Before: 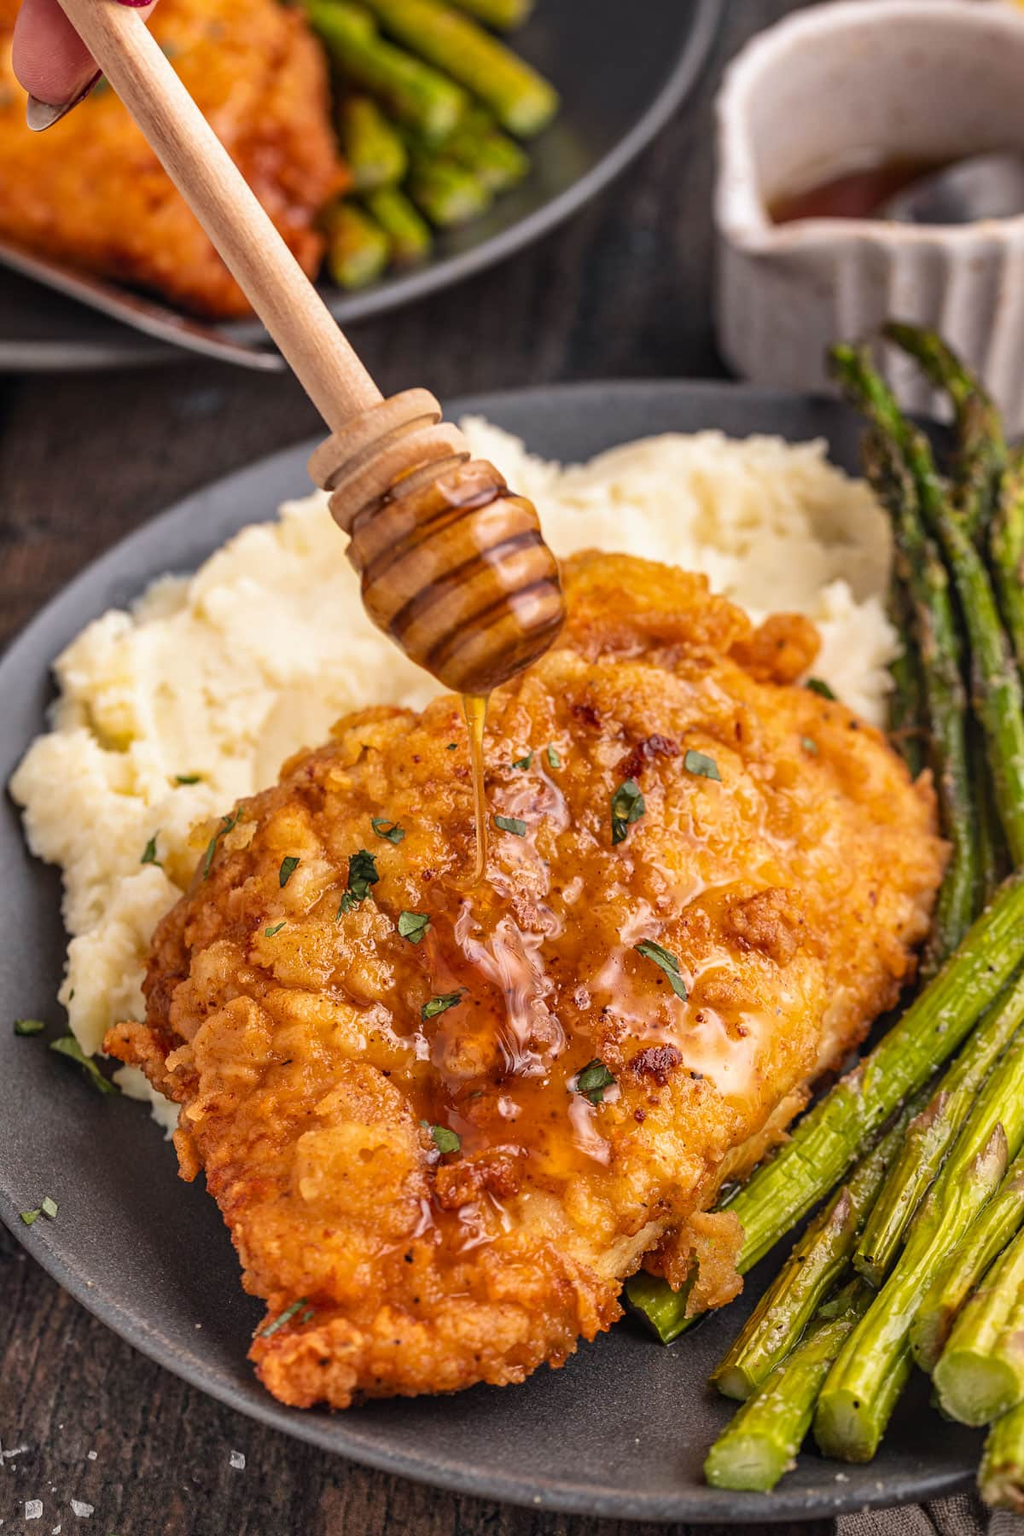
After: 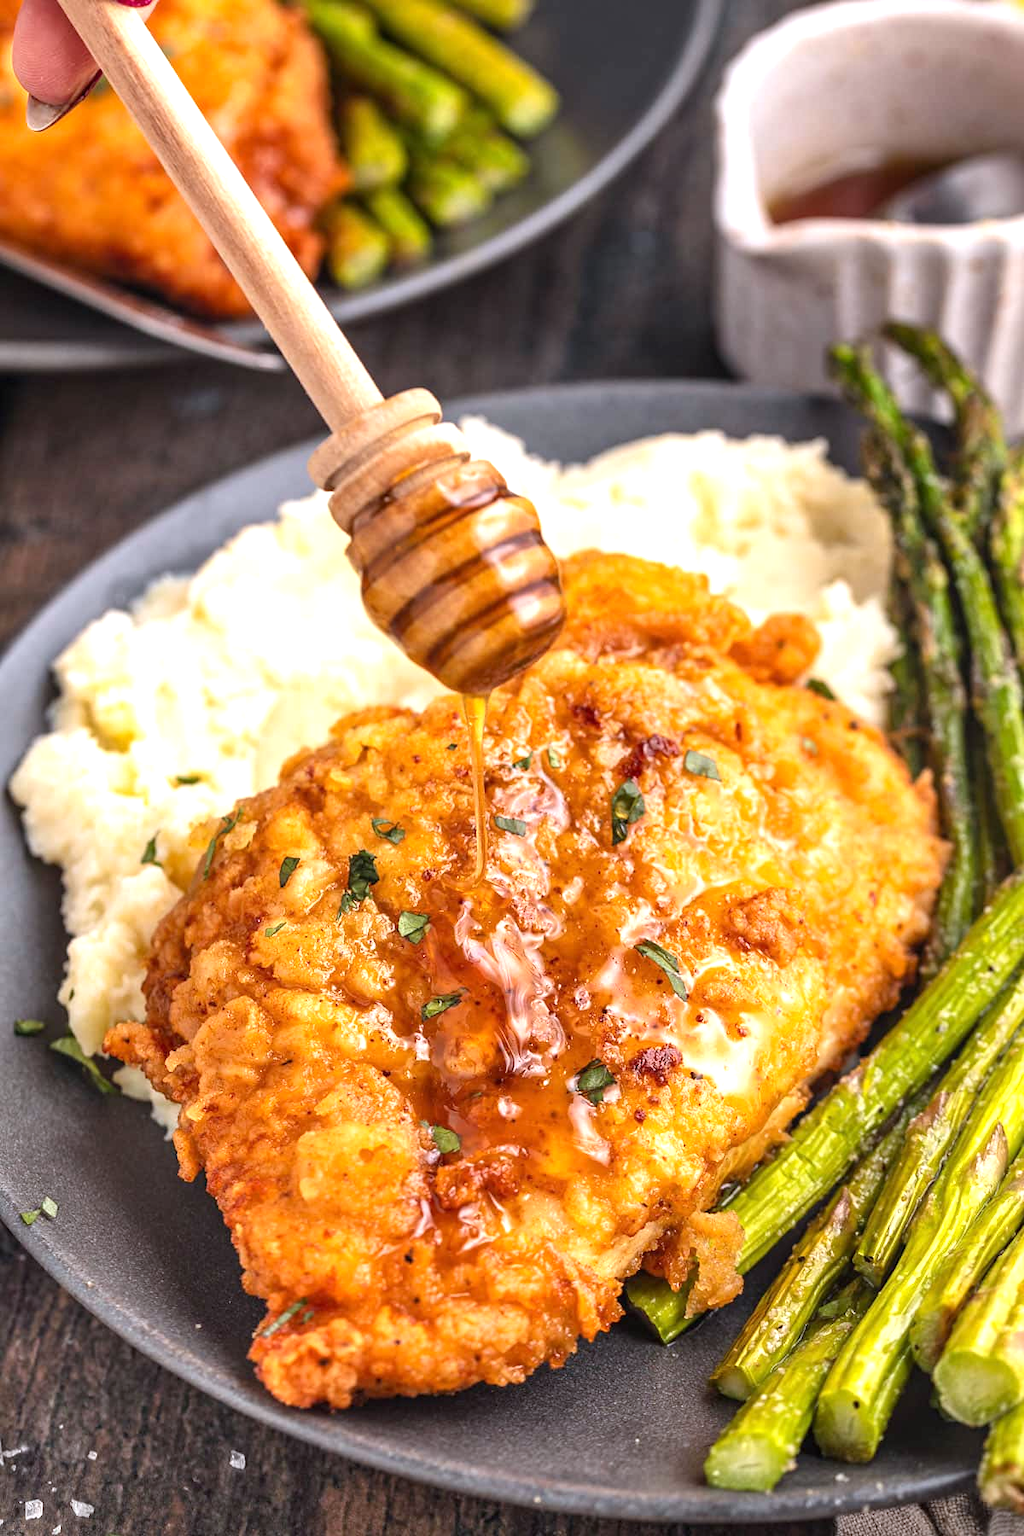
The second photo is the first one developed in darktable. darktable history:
white balance: red 0.976, blue 1.04
exposure: exposure 0.766 EV, compensate highlight preservation false
